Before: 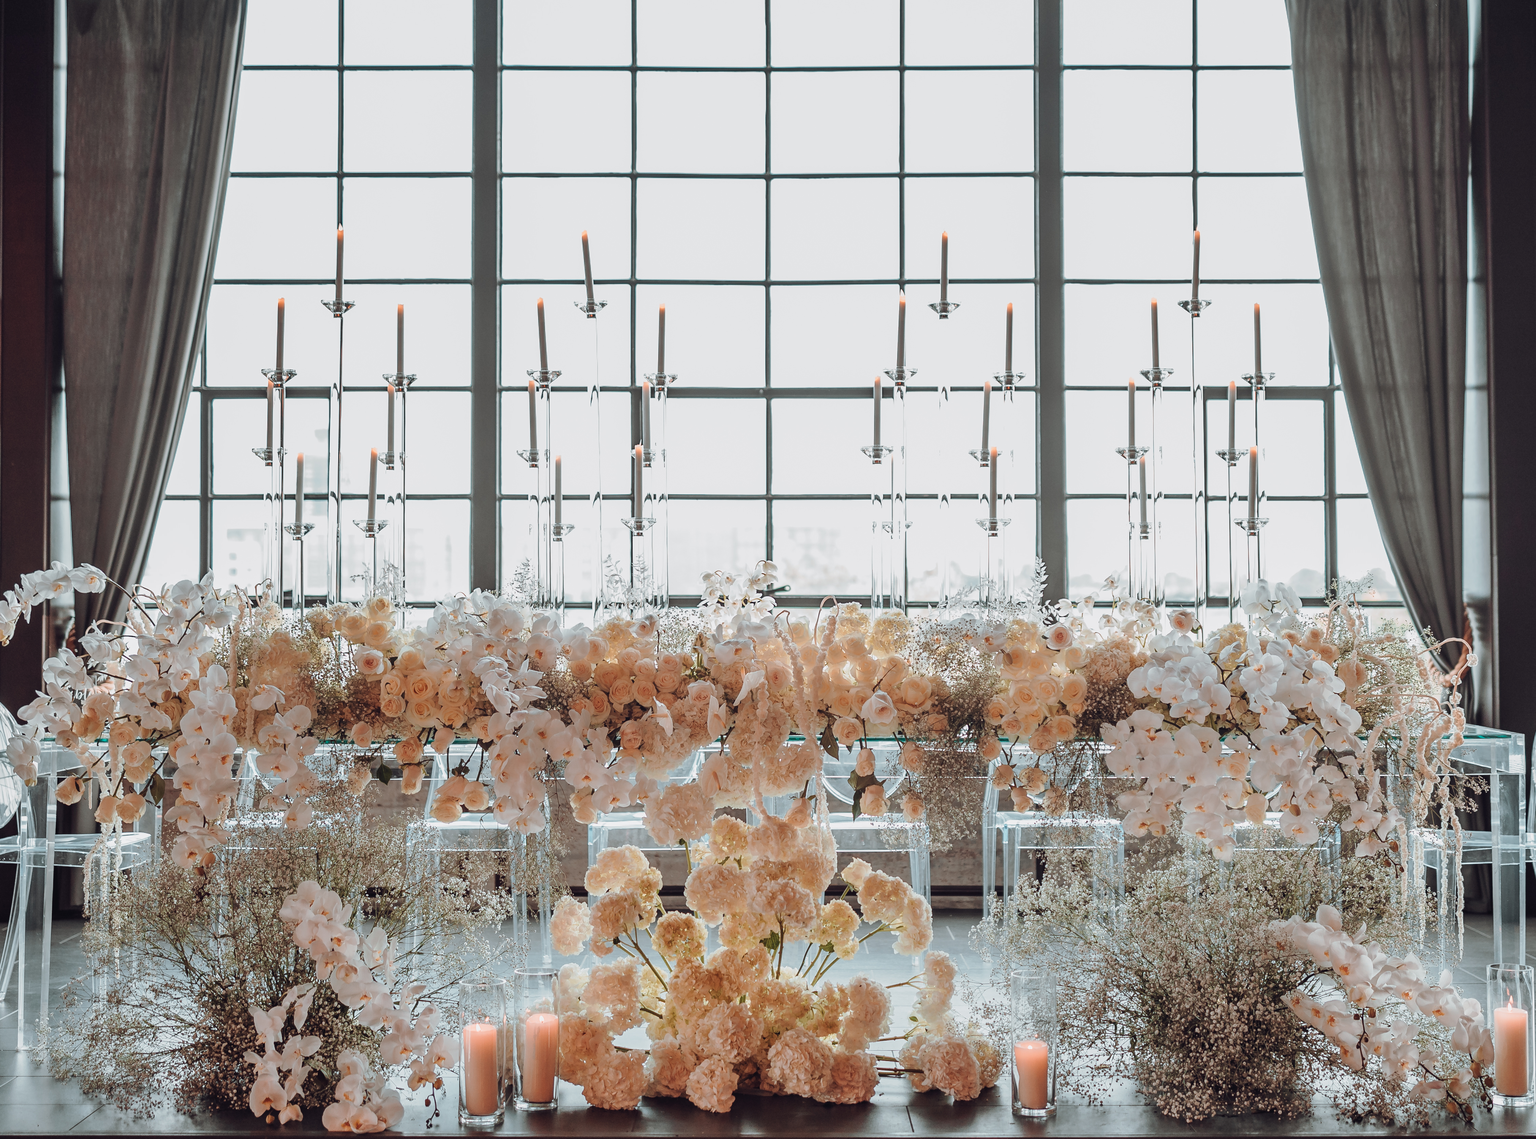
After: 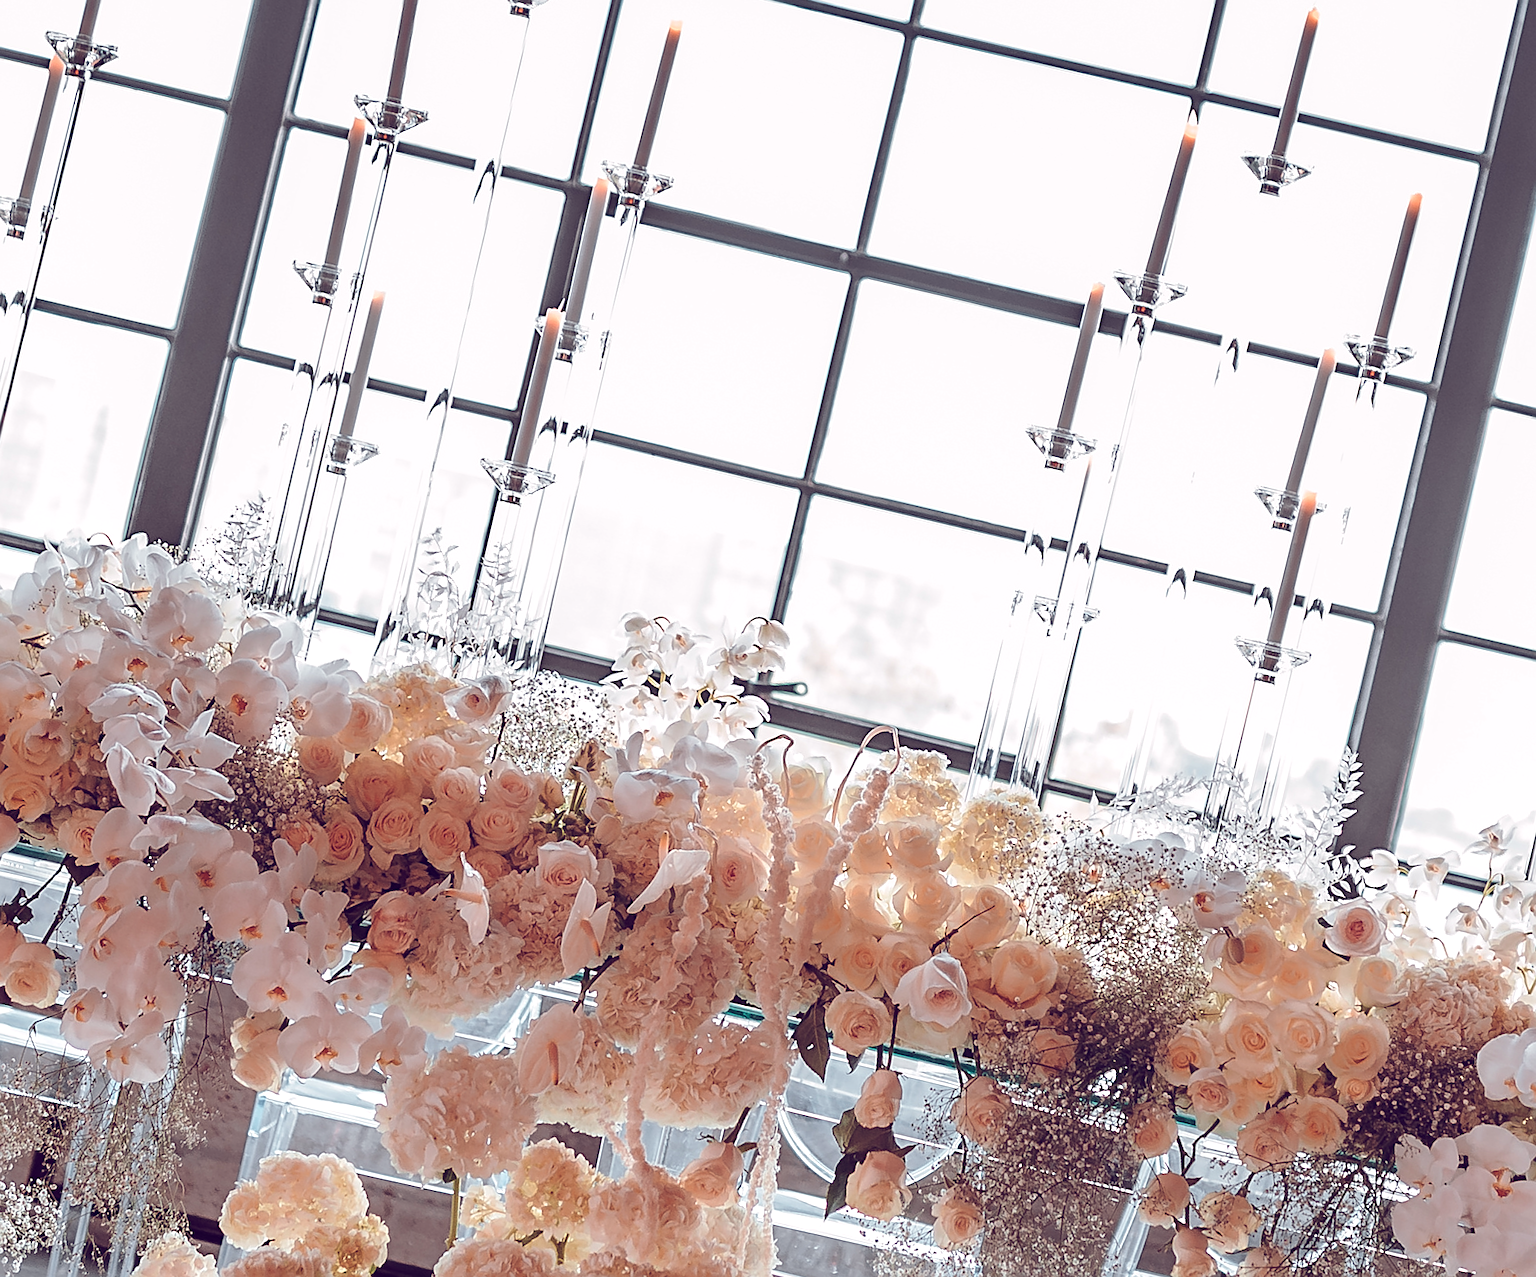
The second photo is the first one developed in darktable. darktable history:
sharpen: on, module defaults
crop: left 30%, top 30%, right 30%, bottom 30%
rotate and perspective: rotation 13.27°, automatic cropping off
white balance: red 0.976, blue 1.04
color balance: lift [1.001, 0.997, 0.99, 1.01], gamma [1.007, 1, 0.975, 1.025], gain [1, 1.065, 1.052, 0.935], contrast 13.25%
